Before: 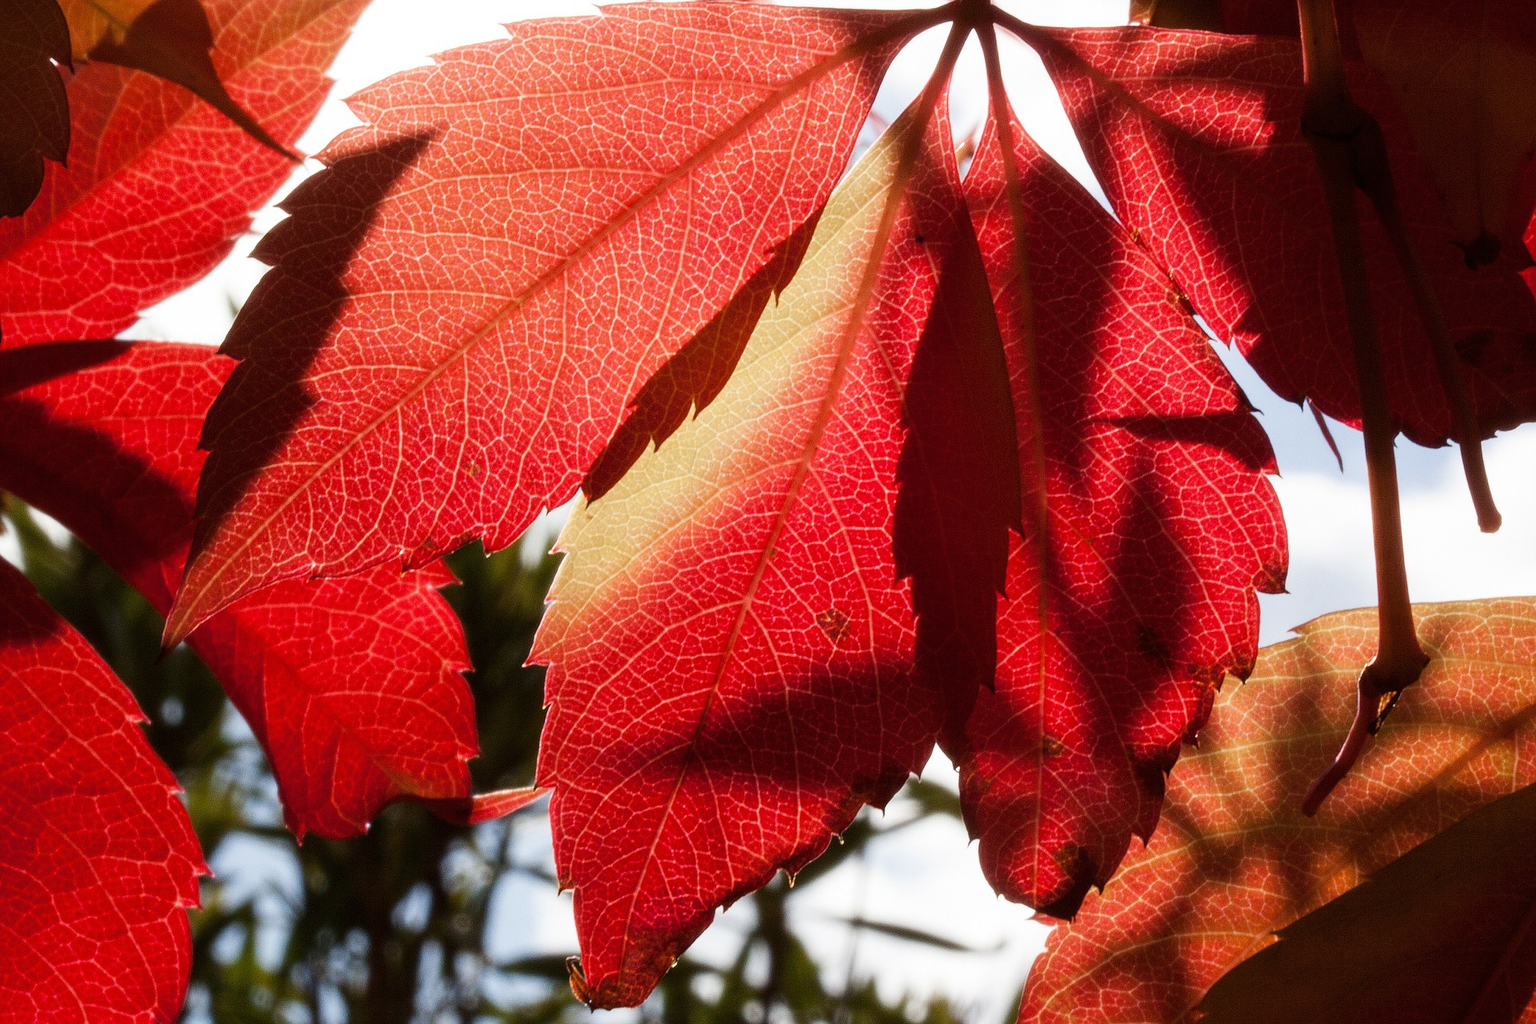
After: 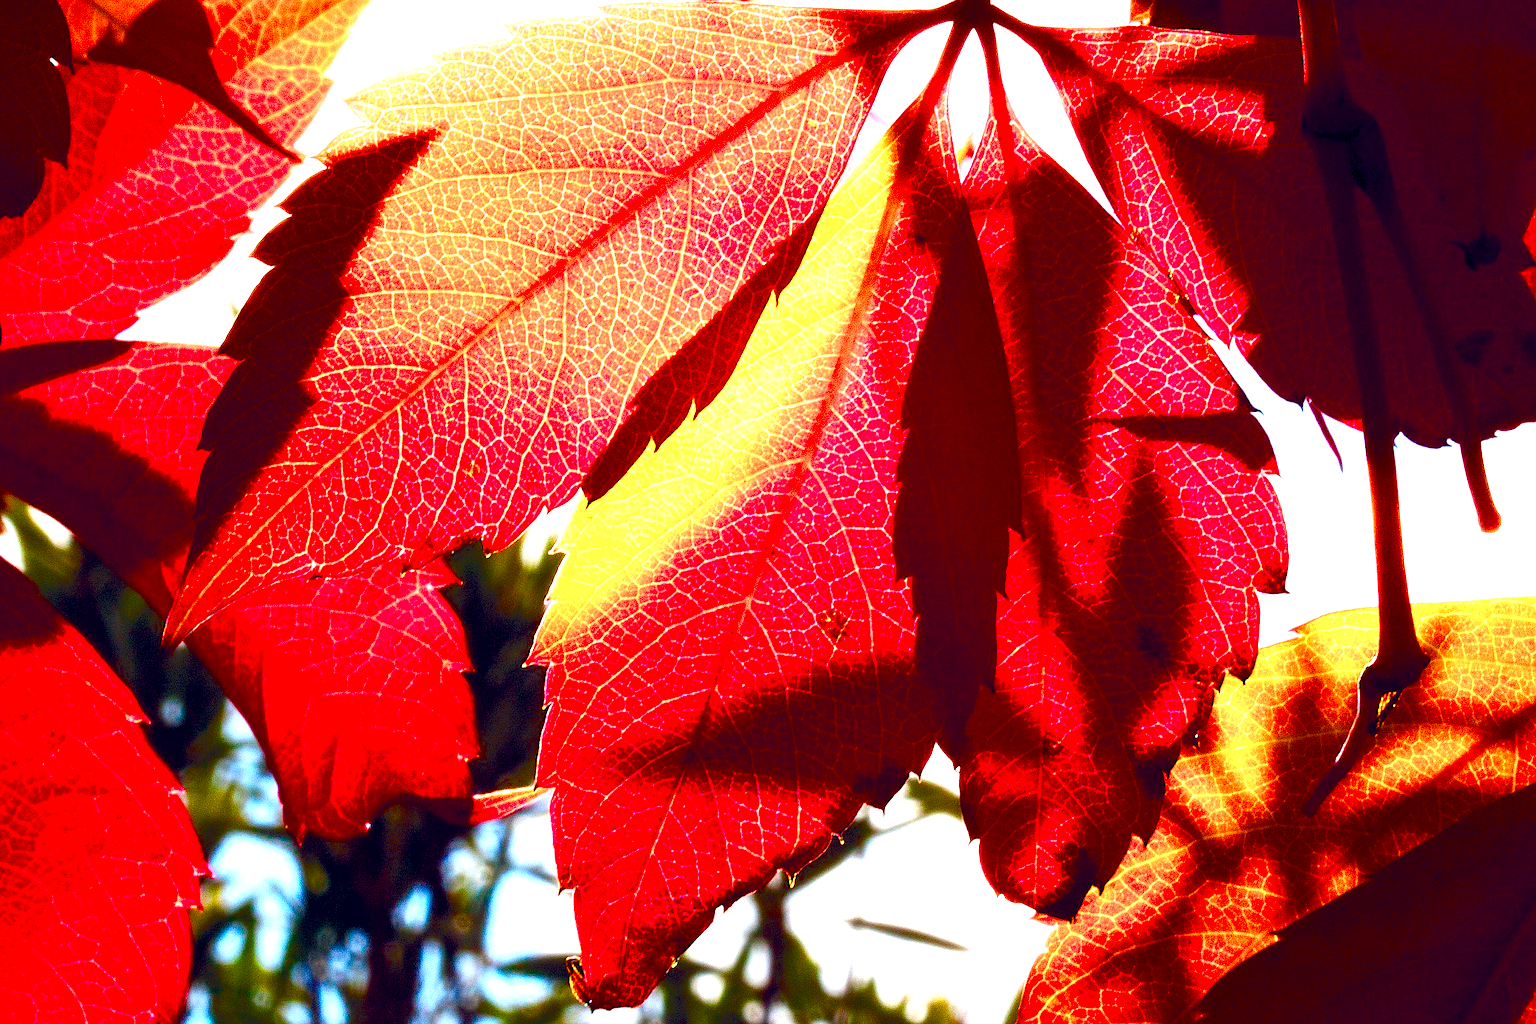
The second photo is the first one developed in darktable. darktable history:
color balance rgb: global offset › luminance -0.308%, global offset › chroma 0.306%, global offset › hue 262.26°, linear chroma grading › shadows 16.792%, linear chroma grading › highlights 61.223%, linear chroma grading › global chroma 49.783%, perceptual saturation grading › global saturation 24.931%, perceptual saturation grading › highlights -50.085%, perceptual saturation grading › shadows 30.758%, global vibrance 6.854%, saturation formula JzAzBz (2021)
local contrast: mode bilateral grid, contrast 21, coarseness 50, detail 119%, midtone range 0.2
contrast brightness saturation: brightness -0.027, saturation 0.364
exposure: black level correction 0, exposure 1.105 EV, compensate highlight preservation false
